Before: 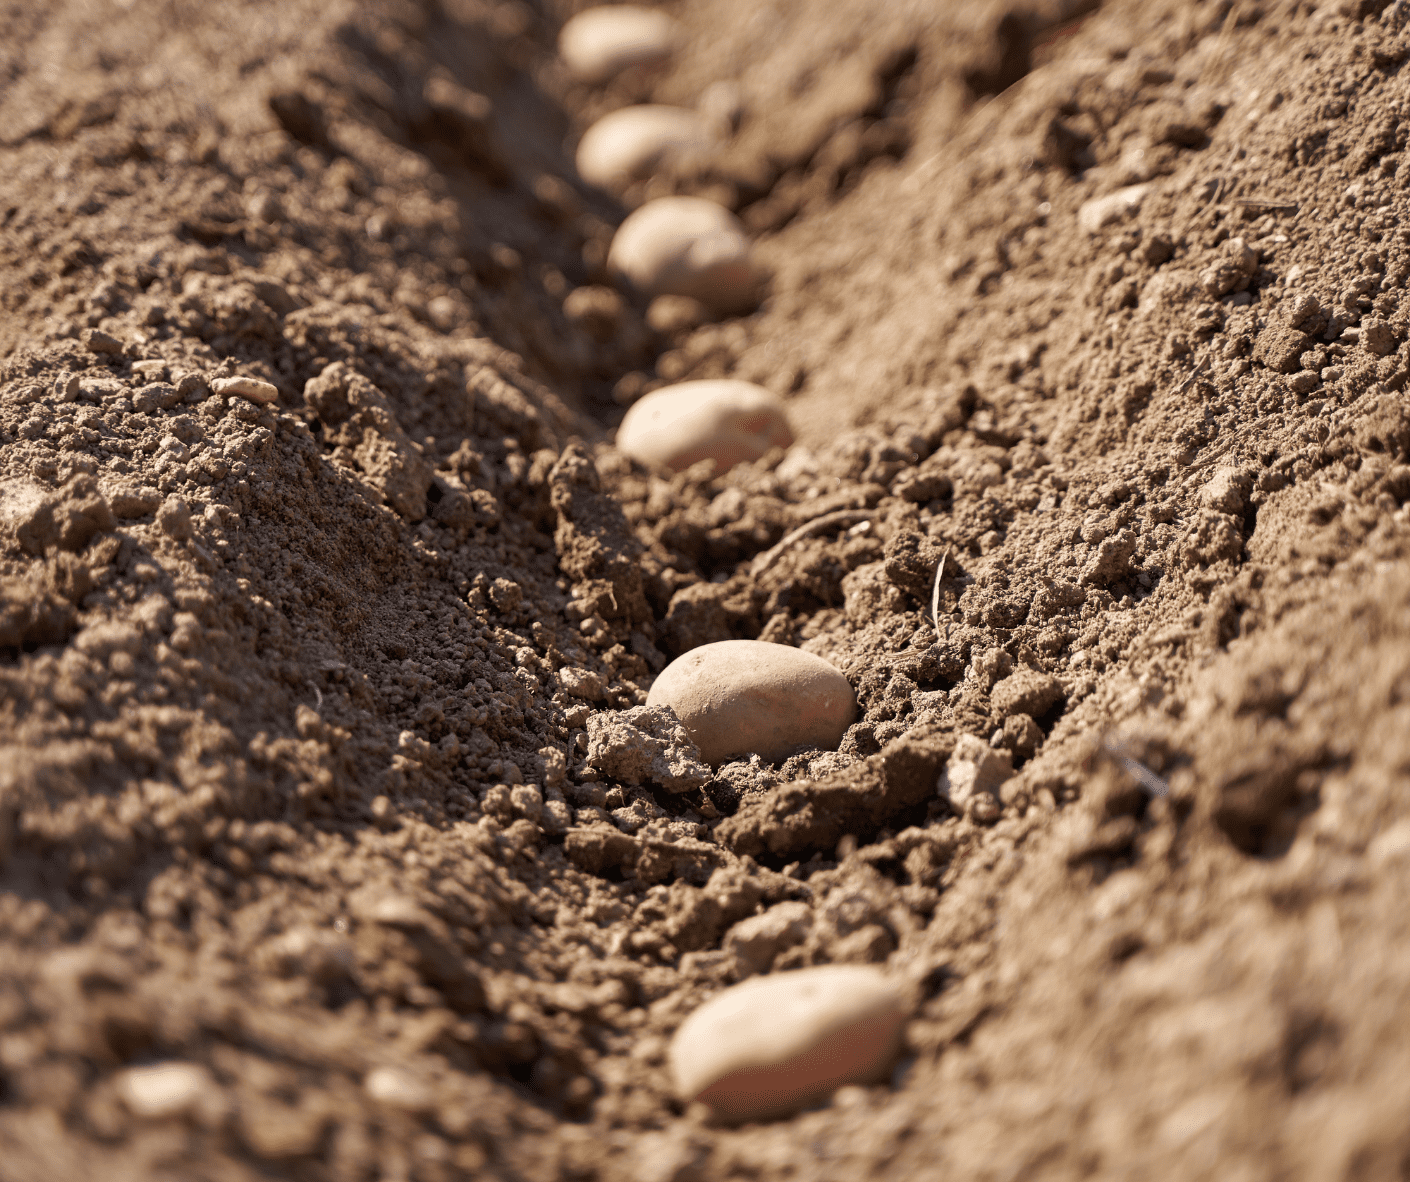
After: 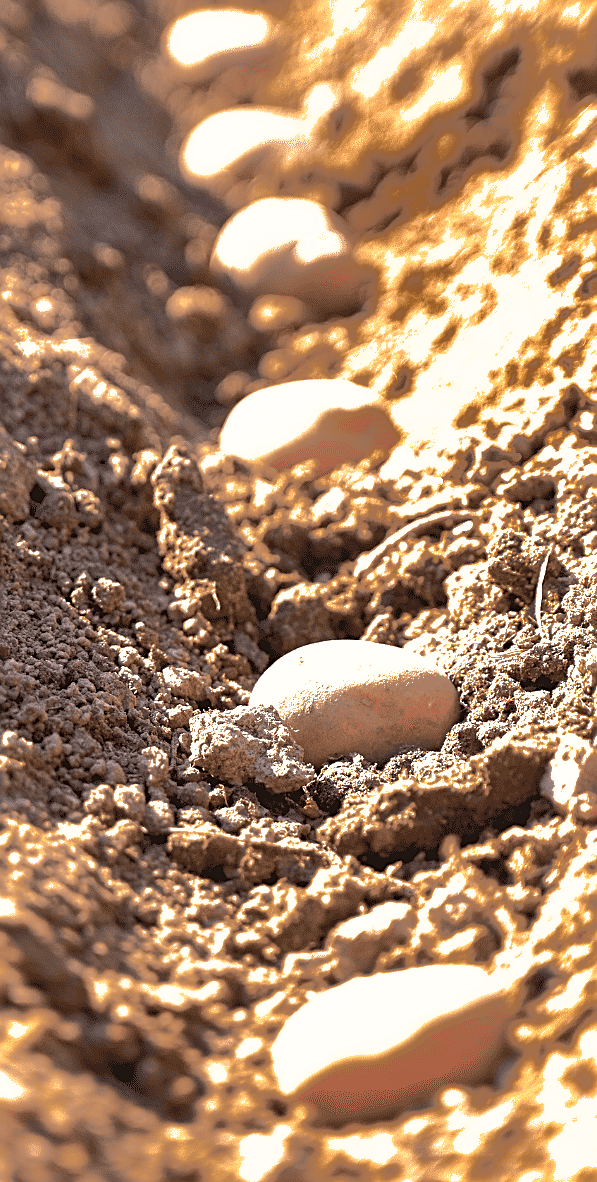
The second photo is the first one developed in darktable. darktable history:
exposure: black level correction 0, exposure 1.438 EV, compensate highlight preservation false
crop: left 28.157%, right 29.463%
shadows and highlights: shadows 38.2, highlights -75.31
sharpen: on, module defaults
